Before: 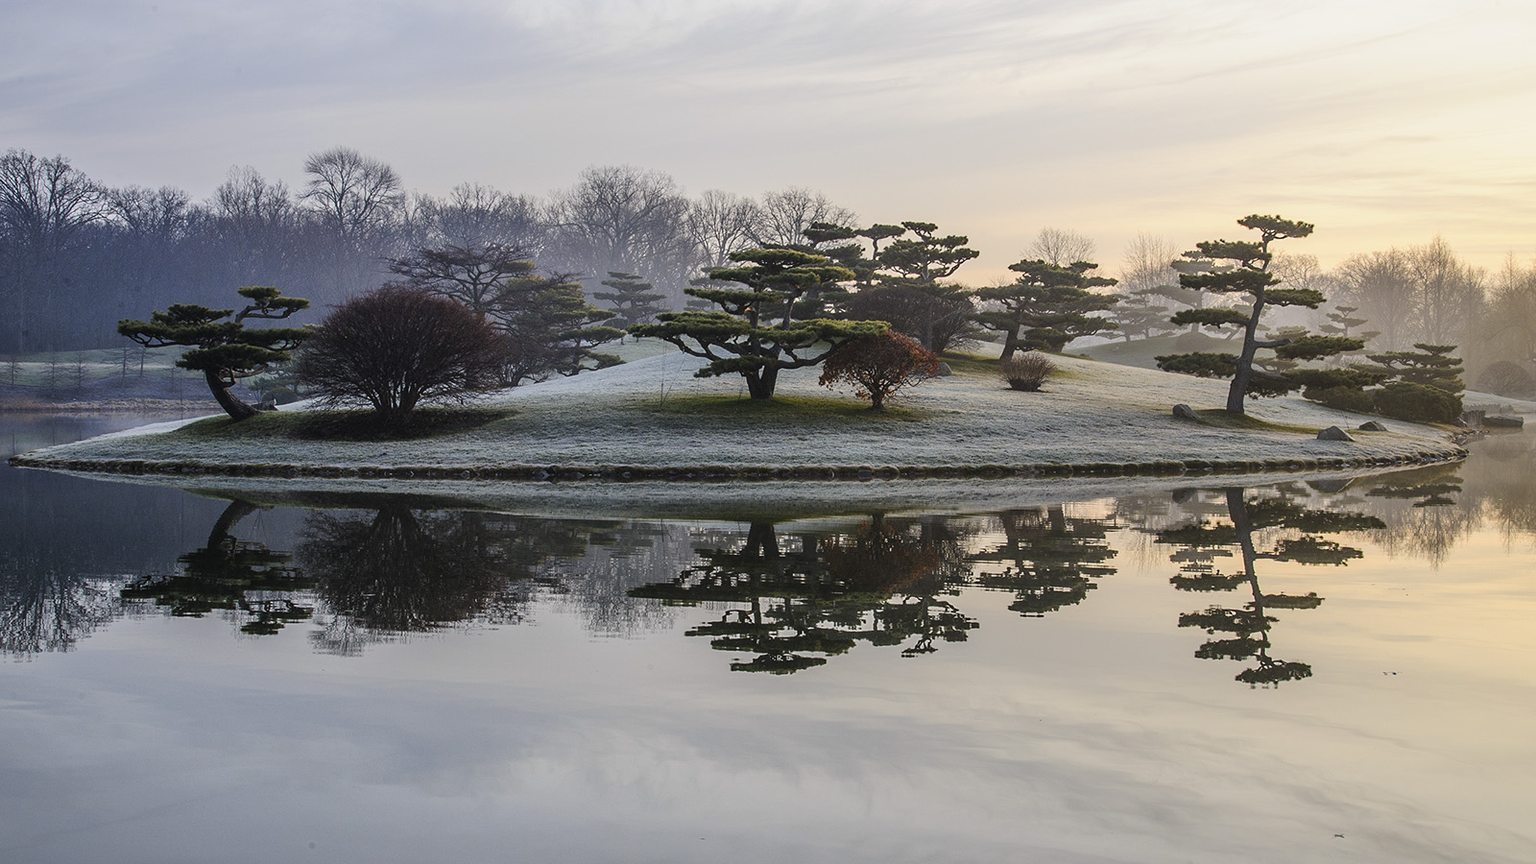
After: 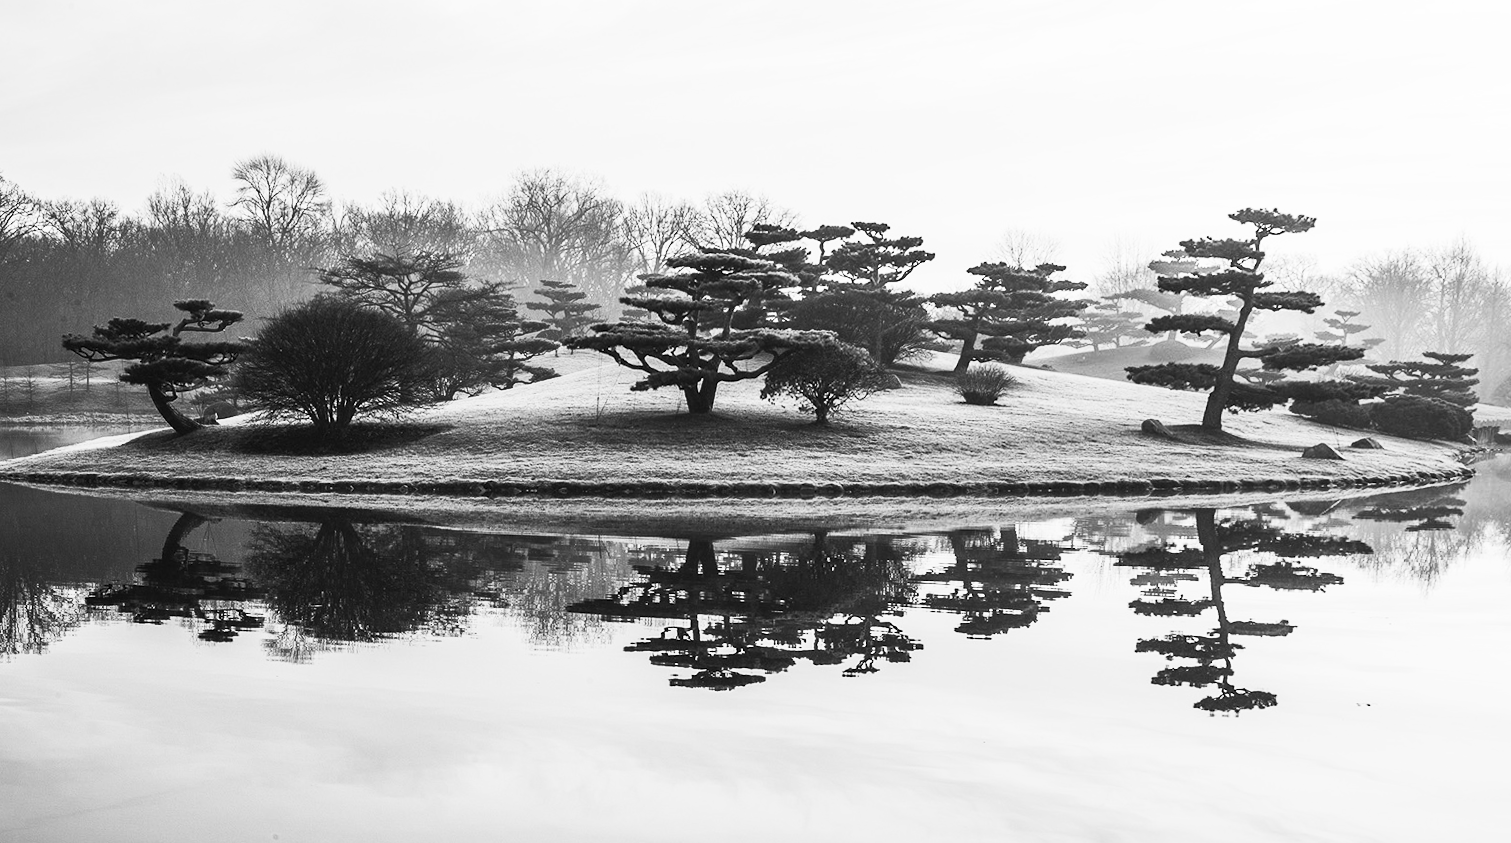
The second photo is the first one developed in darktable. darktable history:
contrast brightness saturation: contrast 0.53, brightness 0.47, saturation -1
rotate and perspective: rotation 0.062°, lens shift (vertical) 0.115, lens shift (horizontal) -0.133, crop left 0.047, crop right 0.94, crop top 0.061, crop bottom 0.94
white balance: emerald 1
